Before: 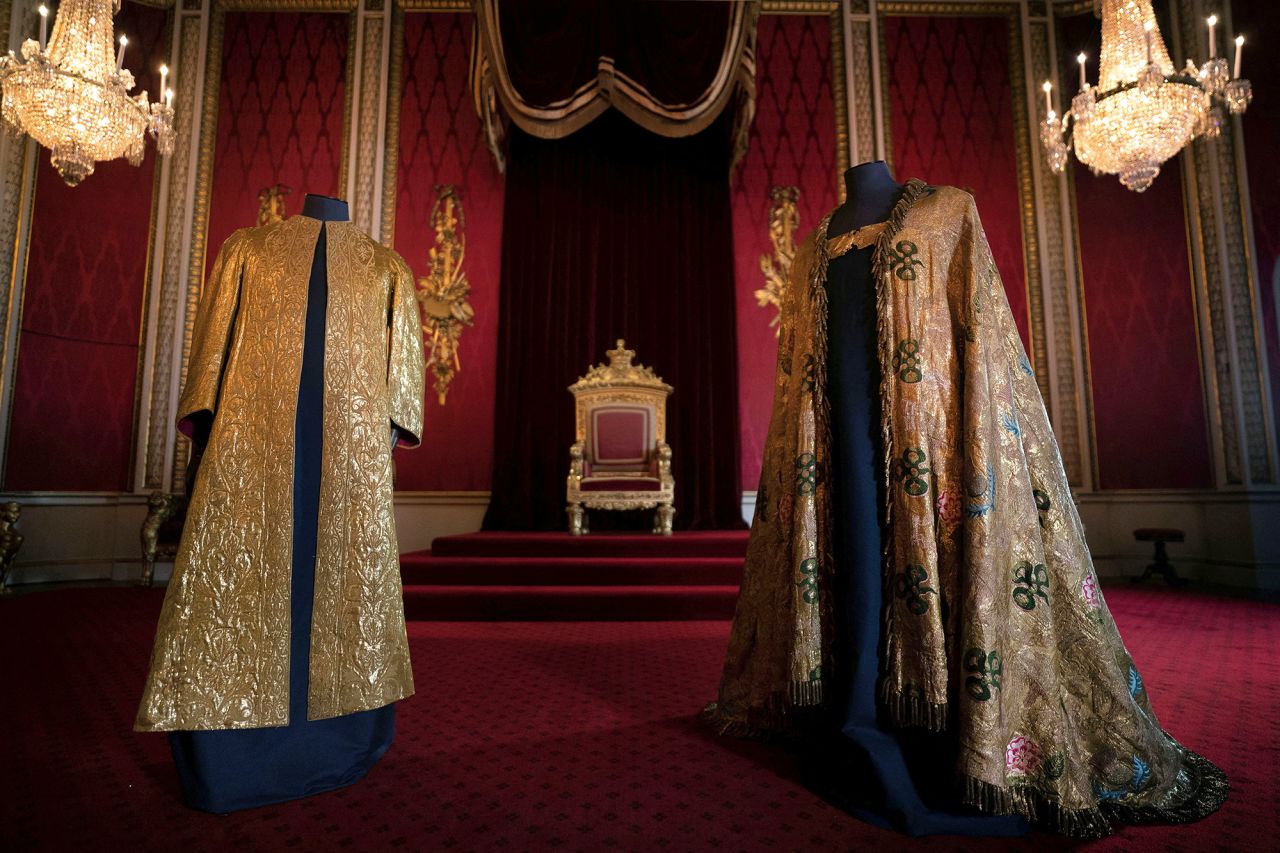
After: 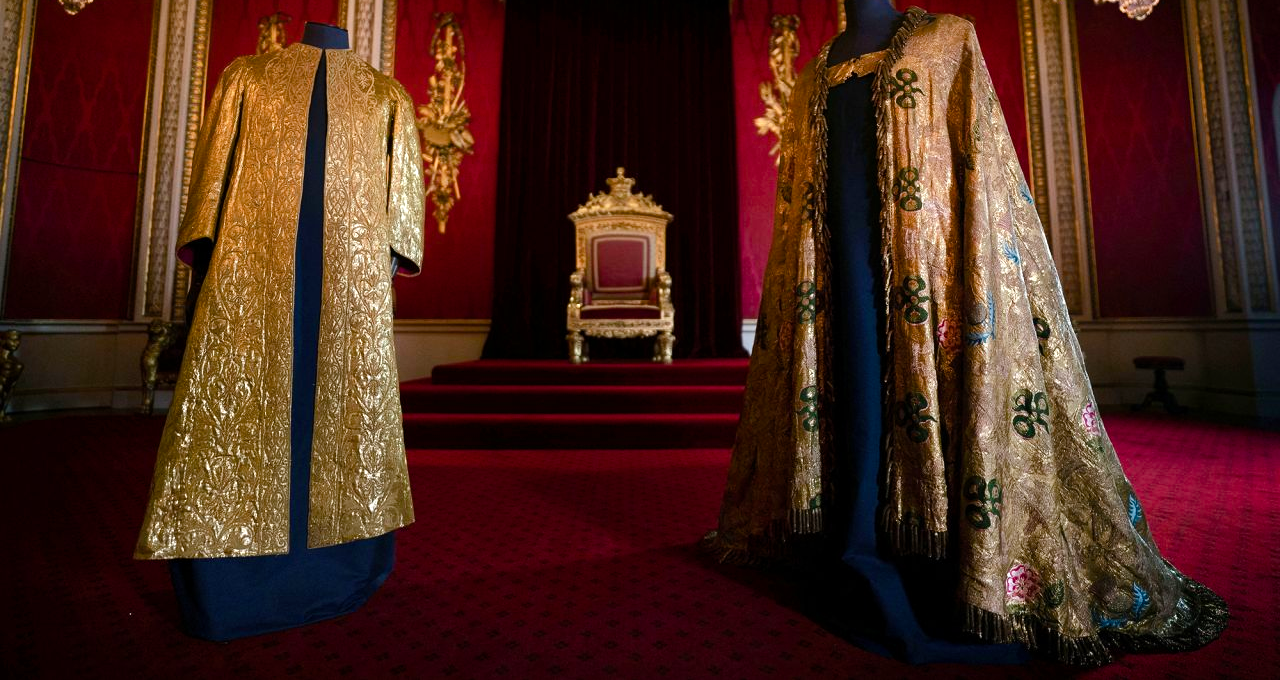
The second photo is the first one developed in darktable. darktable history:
crop and rotate: top 20.169%
tone equalizer: -8 EV -0.402 EV, -7 EV -0.384 EV, -6 EV -0.316 EV, -5 EV -0.25 EV, -3 EV 0.249 EV, -2 EV 0.306 EV, -1 EV 0.367 EV, +0 EV 0.443 EV, edges refinement/feathering 500, mask exposure compensation -1.57 EV, preserve details no
color balance rgb: linear chroma grading › global chroma 8.988%, perceptual saturation grading › global saturation -0.116%, perceptual saturation grading › highlights -25.463%, perceptual saturation grading › shadows 29.987%, global vibrance 20%
